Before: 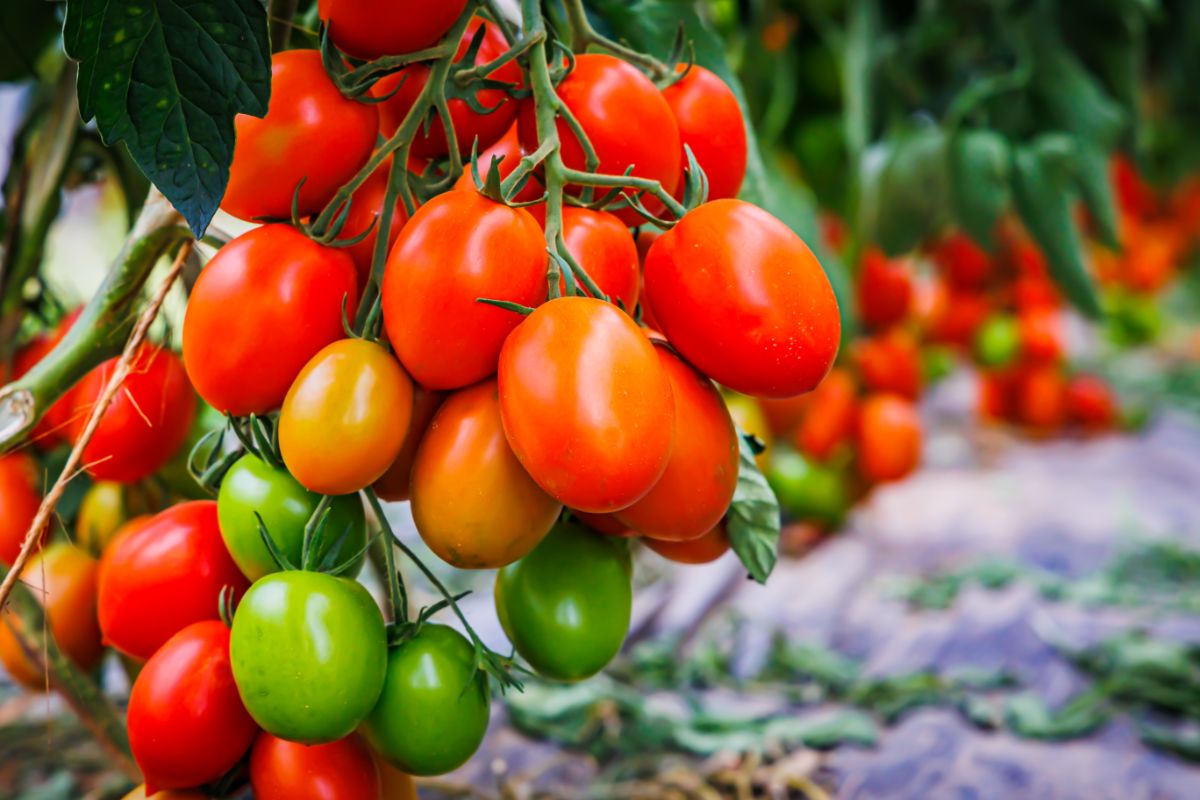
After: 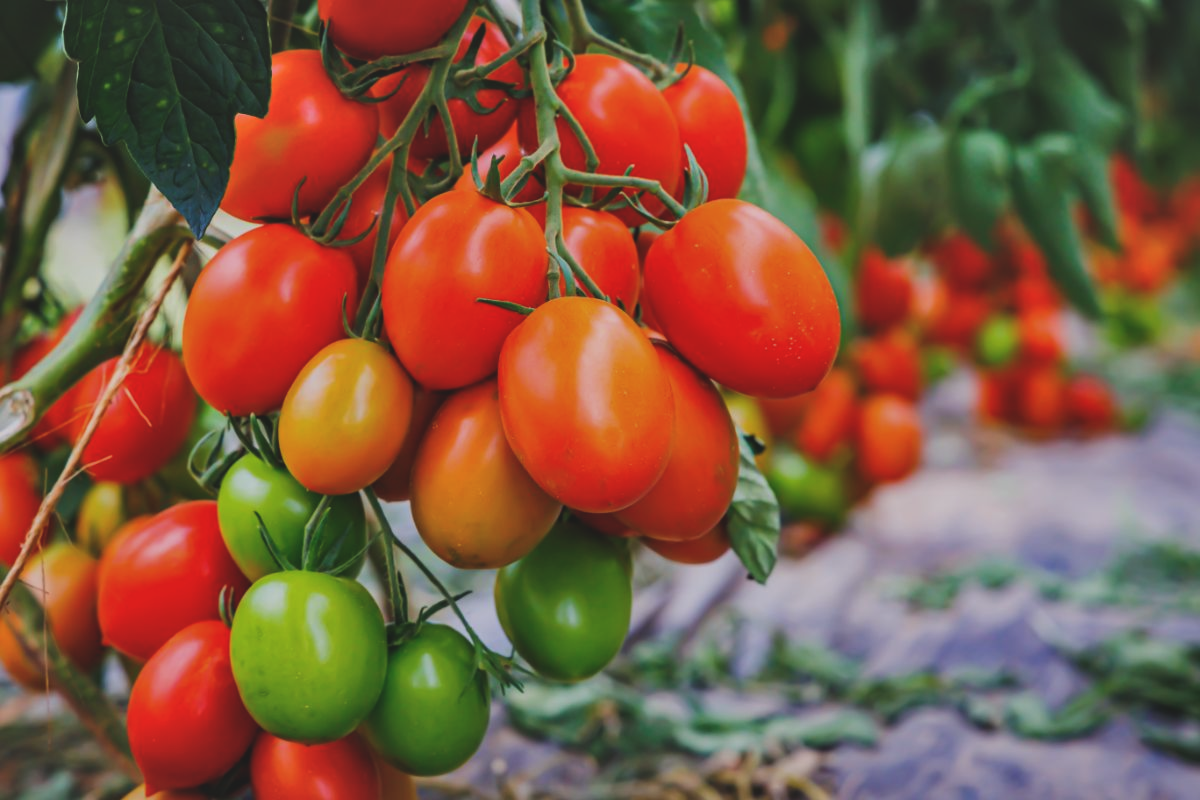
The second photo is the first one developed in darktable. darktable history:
exposure: black level correction -0.015, exposure -0.525 EV, compensate exposure bias true, compensate highlight preservation false
shadows and highlights: shadows 51.83, highlights -28.6, soften with gaussian
